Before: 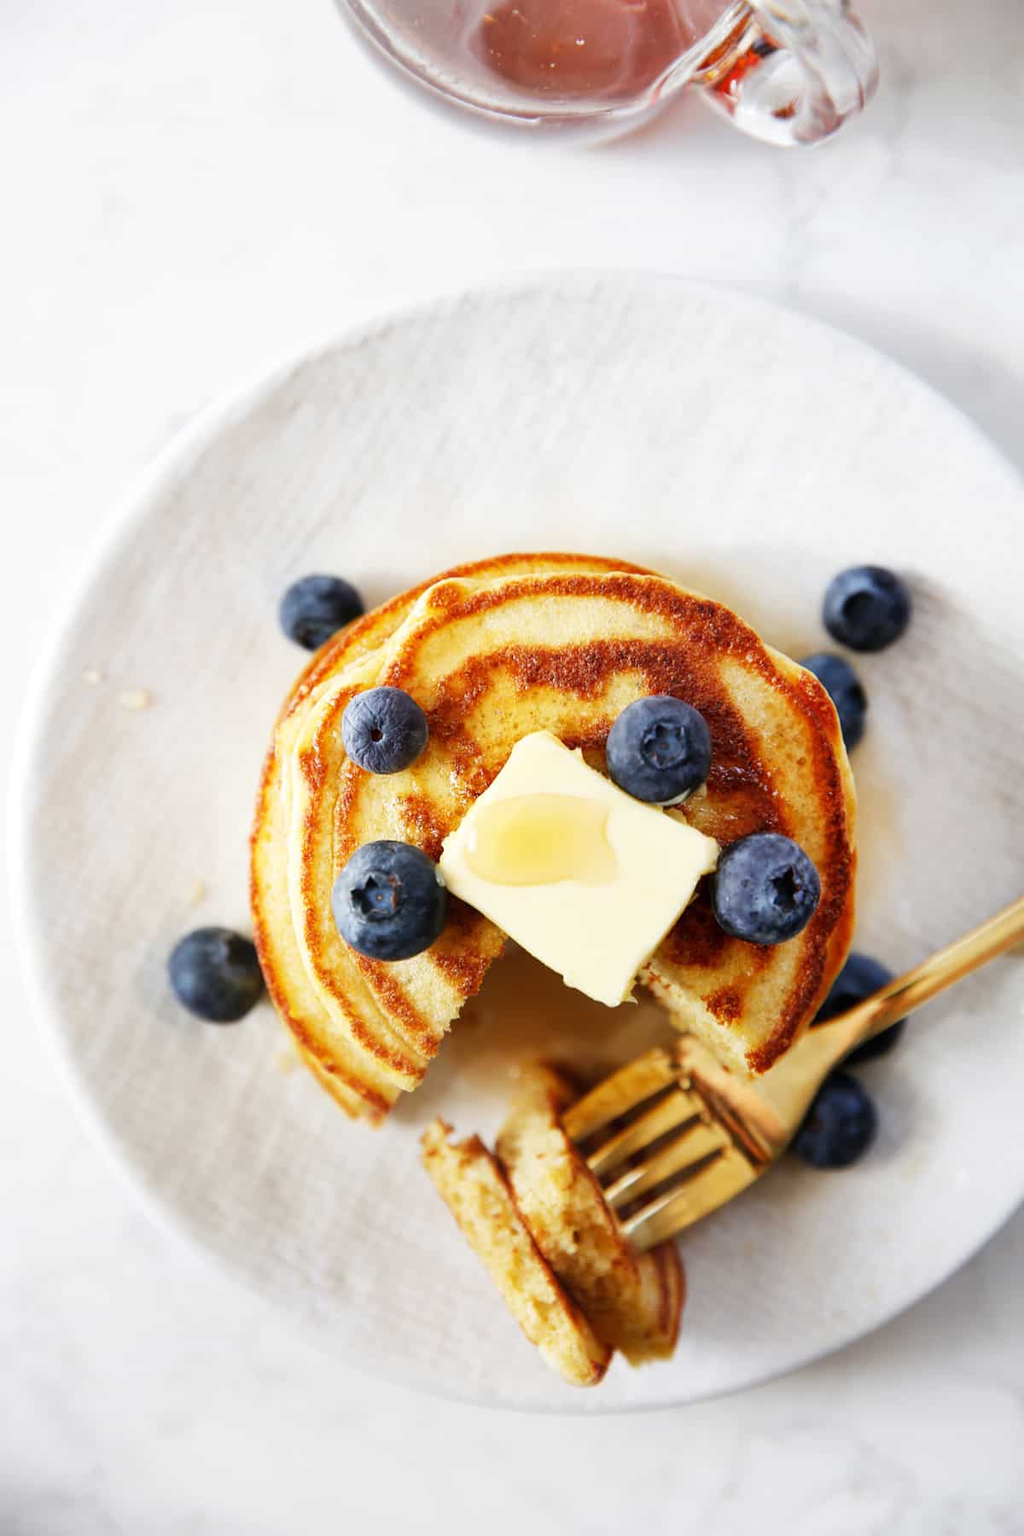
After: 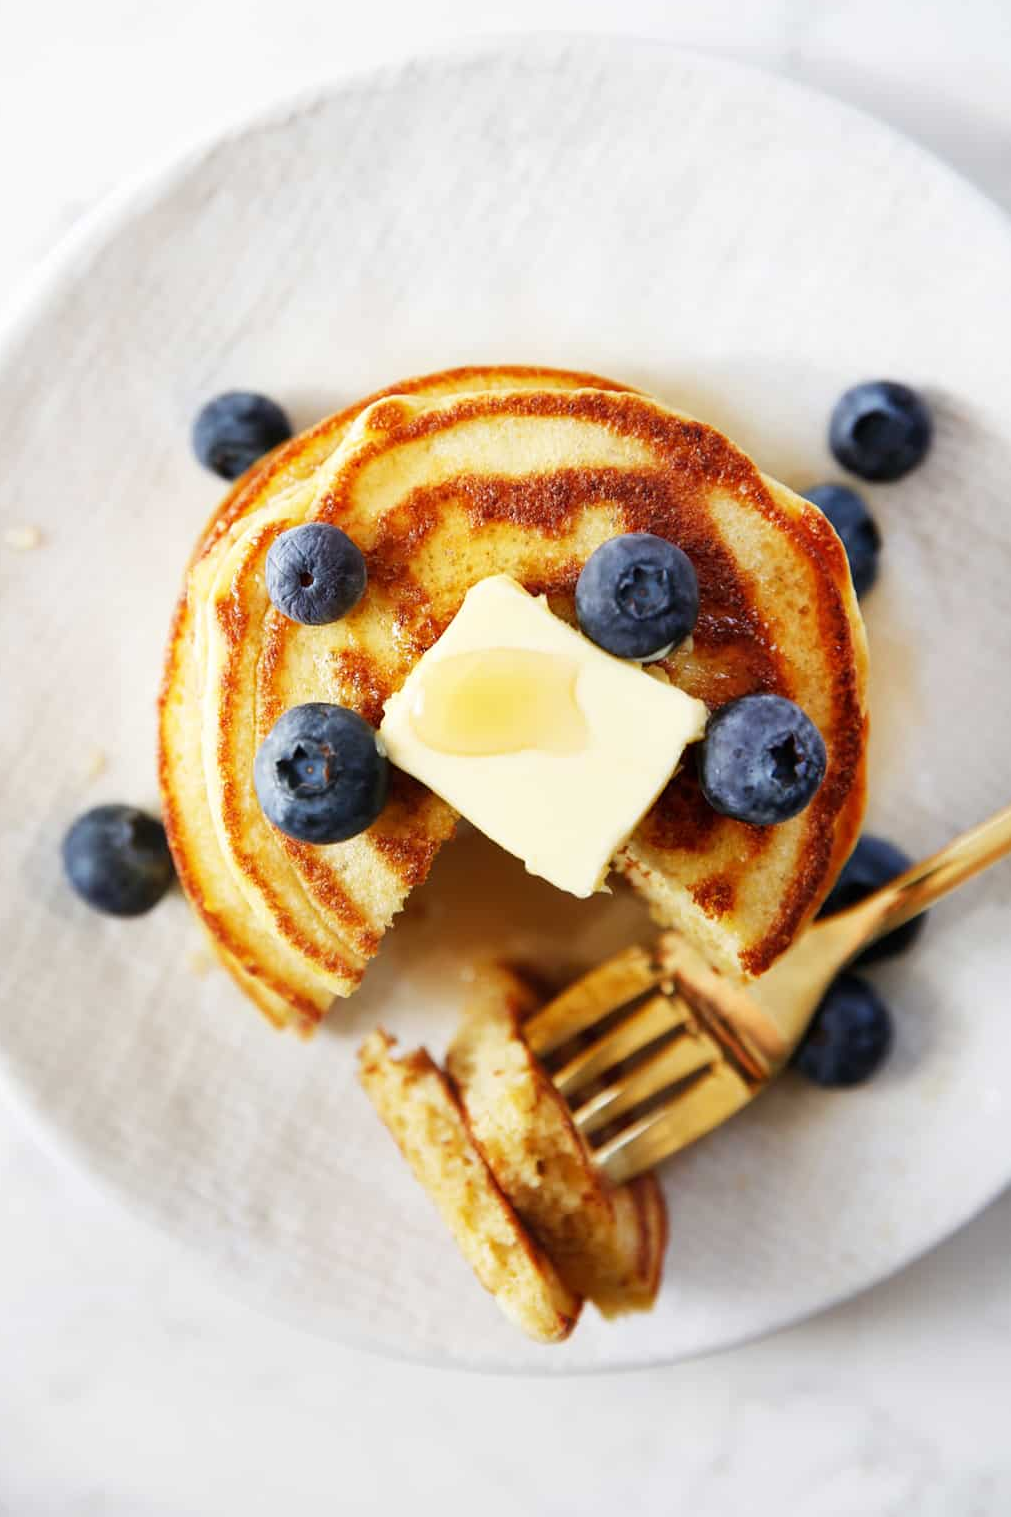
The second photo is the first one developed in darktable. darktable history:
crop: left 11.263%, top 15.69%, right 4.427%
